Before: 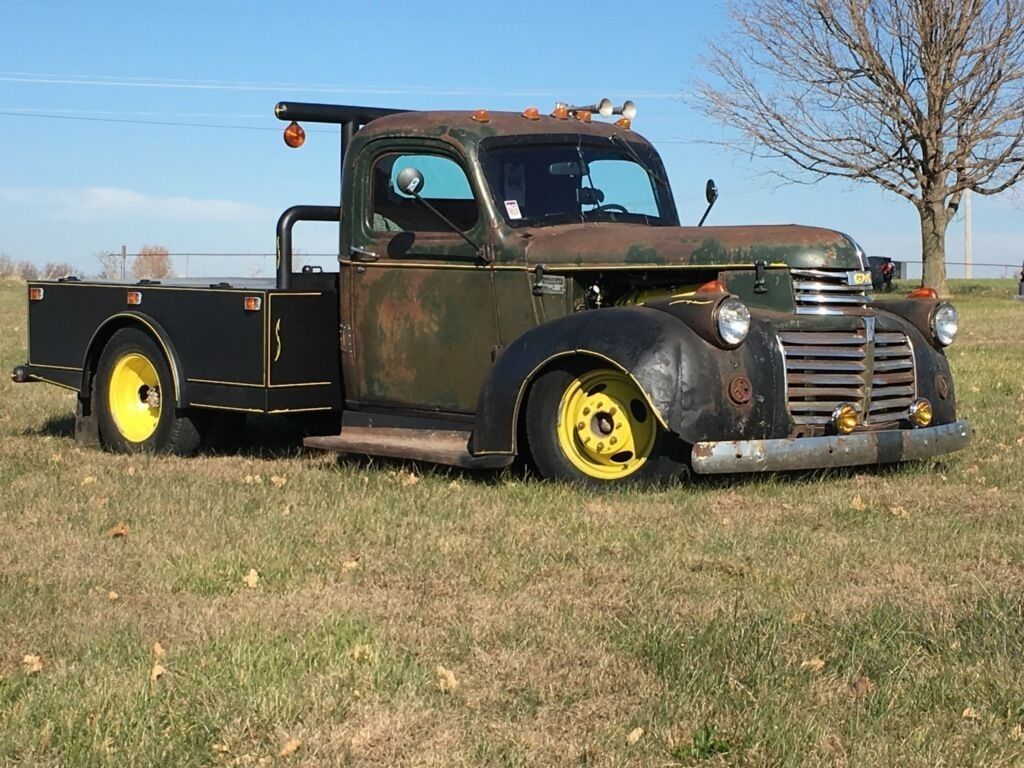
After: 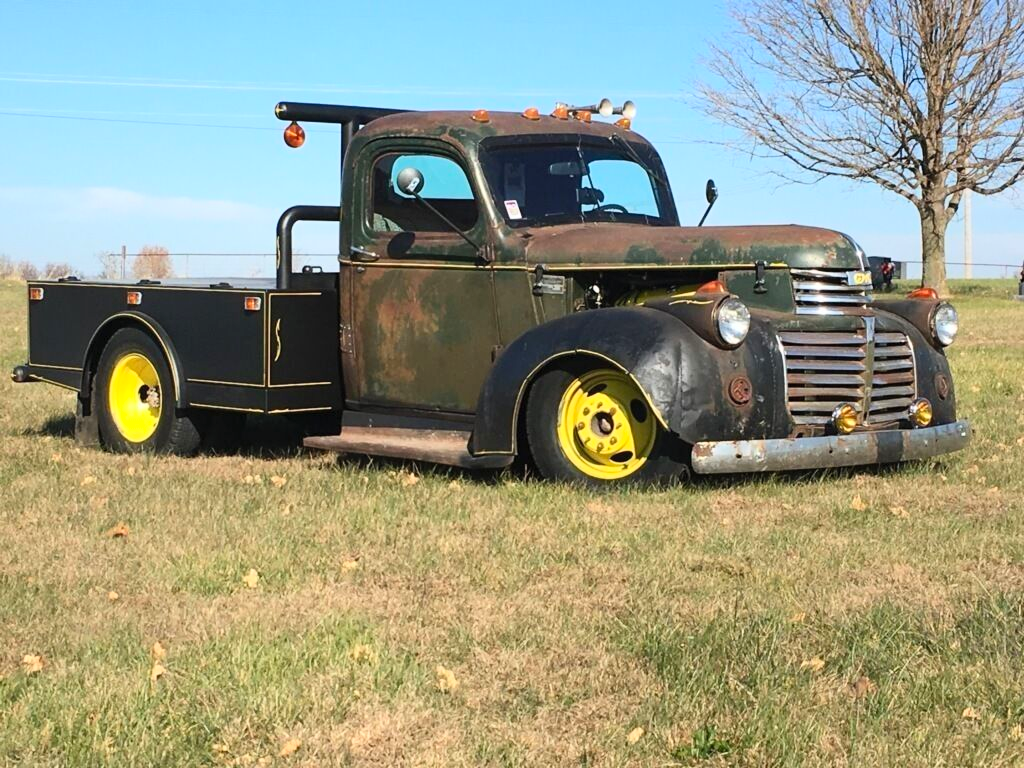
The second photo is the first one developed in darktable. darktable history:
contrast brightness saturation: contrast 0.197, brightness 0.167, saturation 0.219
